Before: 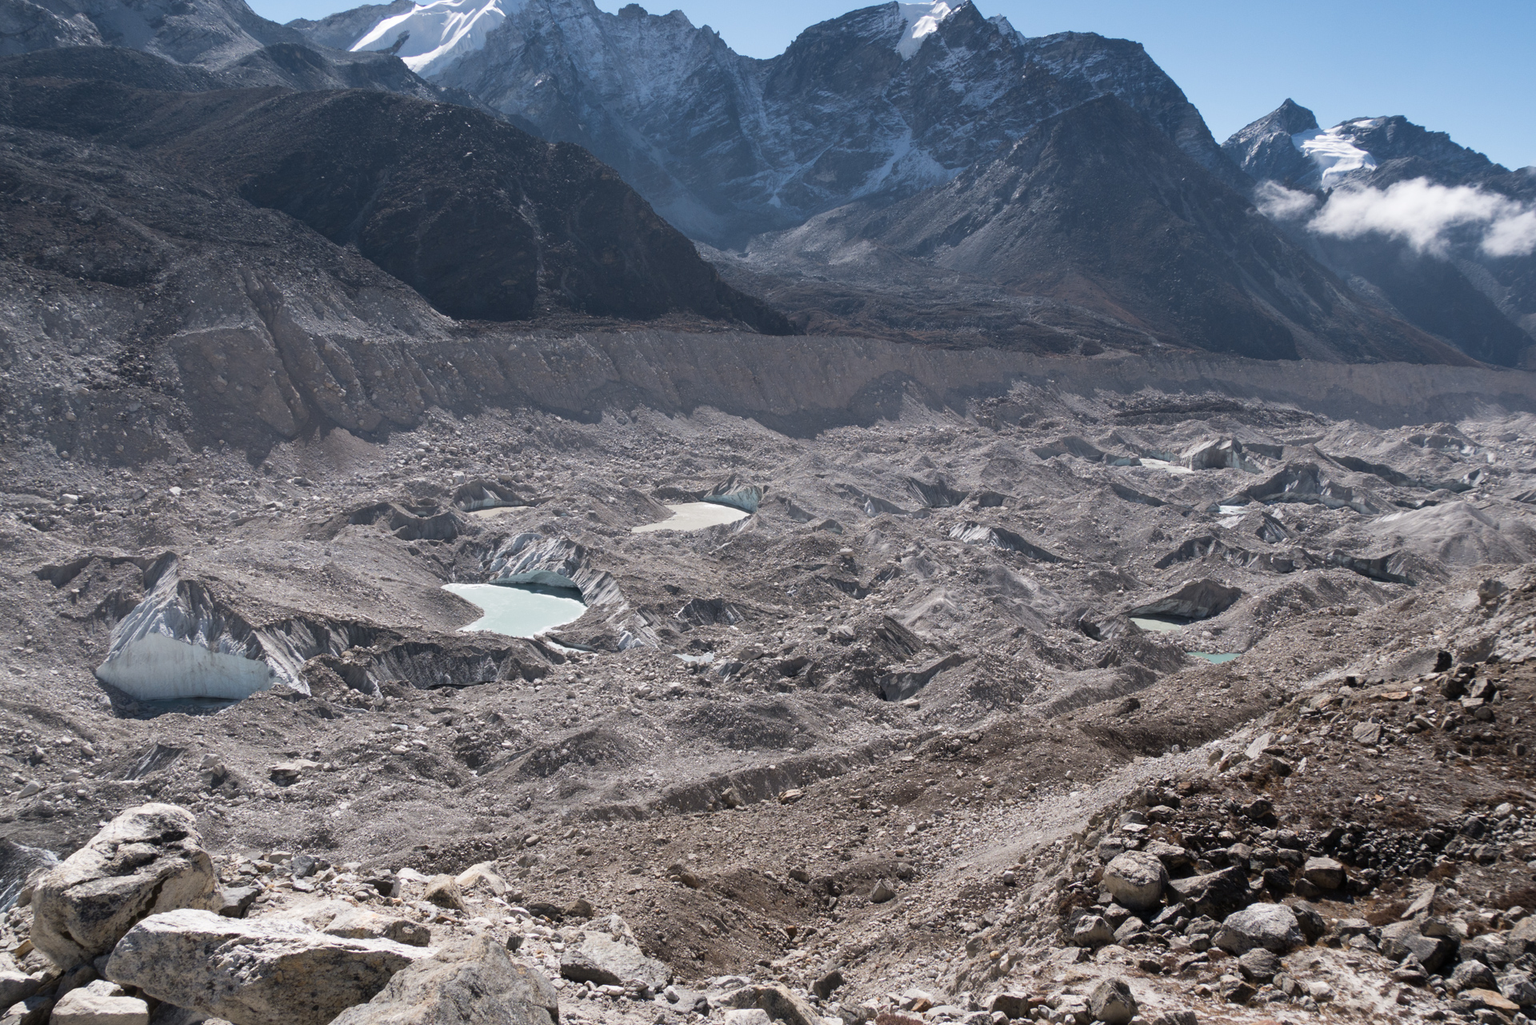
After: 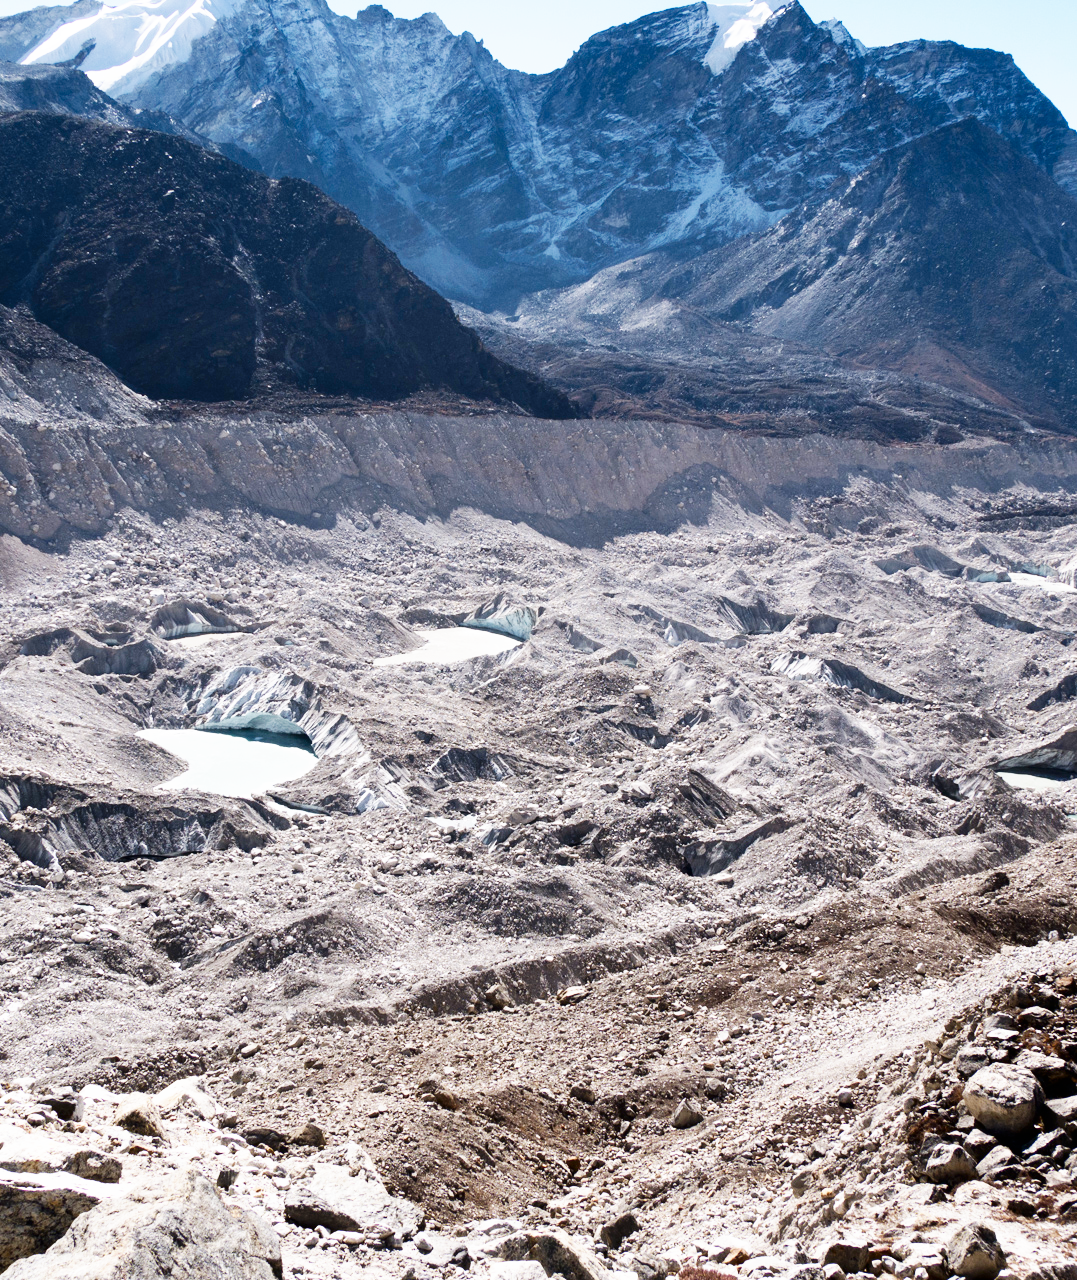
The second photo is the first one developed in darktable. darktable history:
crop: left 21.674%, right 22.086%
tone equalizer: on, module defaults
base curve: curves: ch0 [(0, 0) (0.007, 0.004) (0.027, 0.03) (0.046, 0.07) (0.207, 0.54) (0.442, 0.872) (0.673, 0.972) (1, 1)], preserve colors none
contrast brightness saturation: contrast 0.07, brightness -0.13, saturation 0.06
